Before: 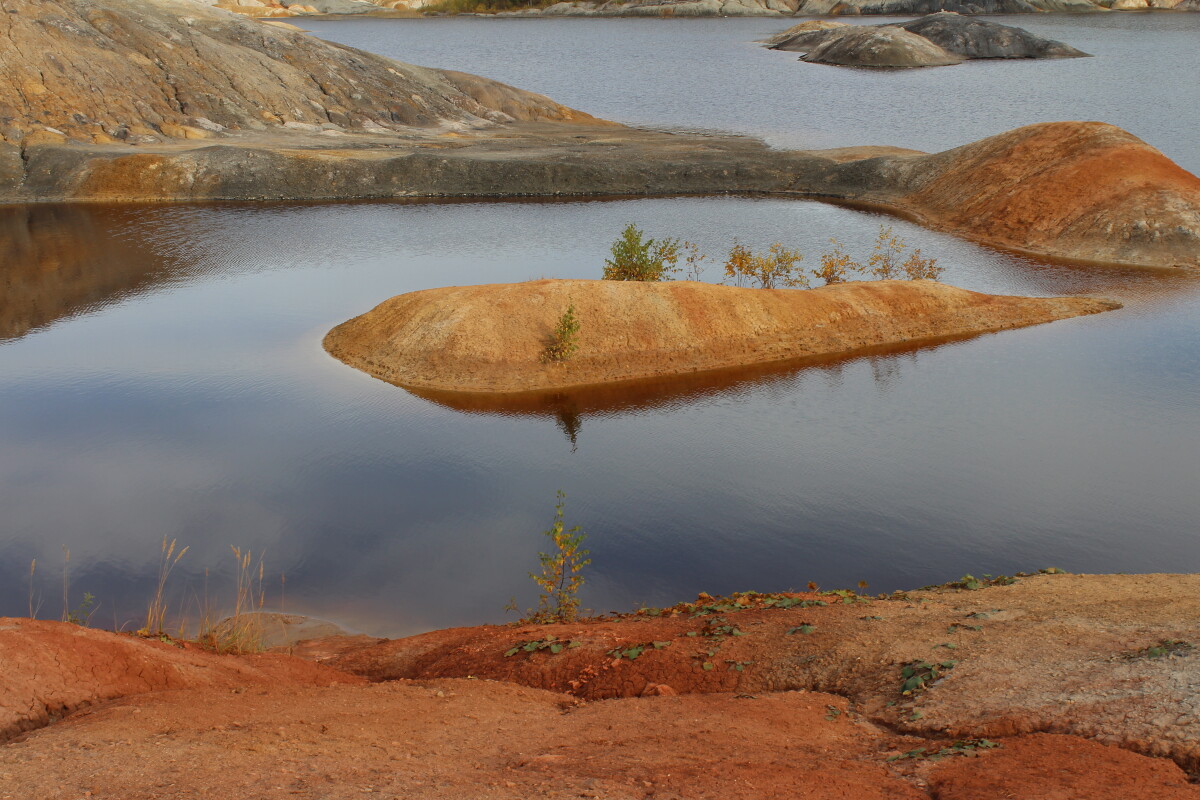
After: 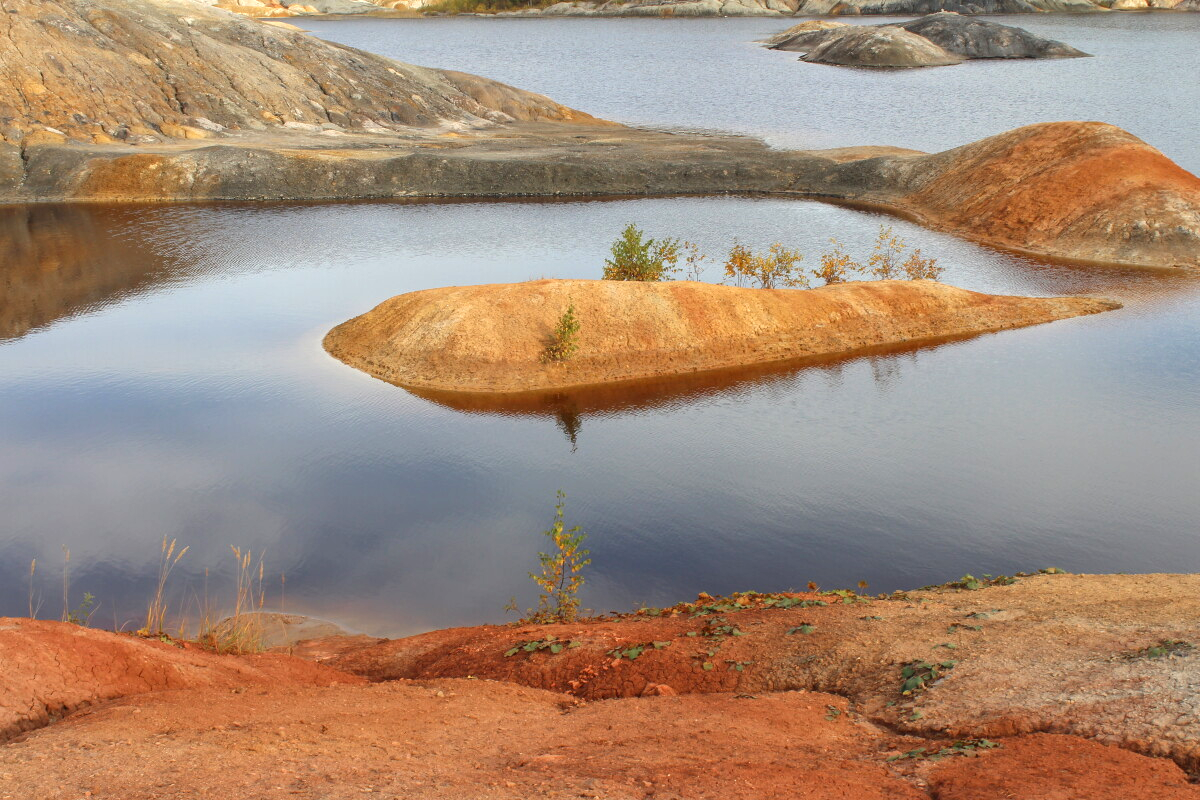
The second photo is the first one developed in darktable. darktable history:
exposure: black level correction 0, exposure 0.701 EV, compensate exposure bias true, compensate highlight preservation false
local contrast: detail 110%
